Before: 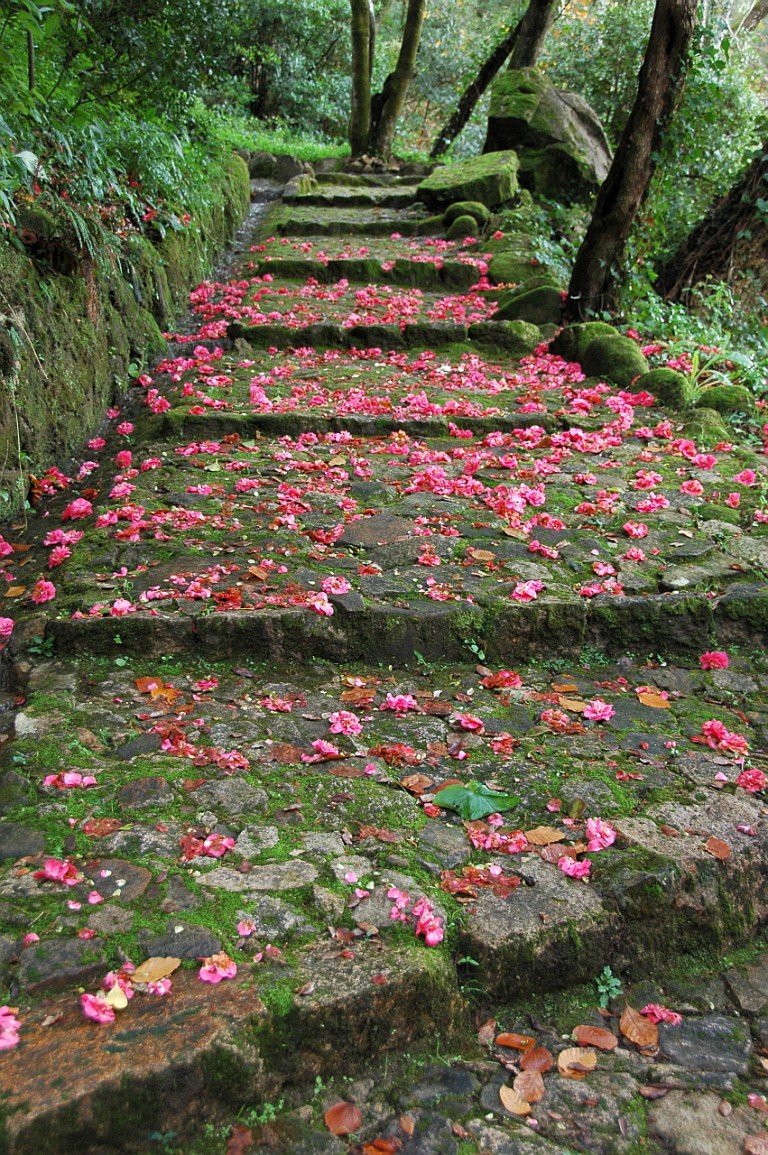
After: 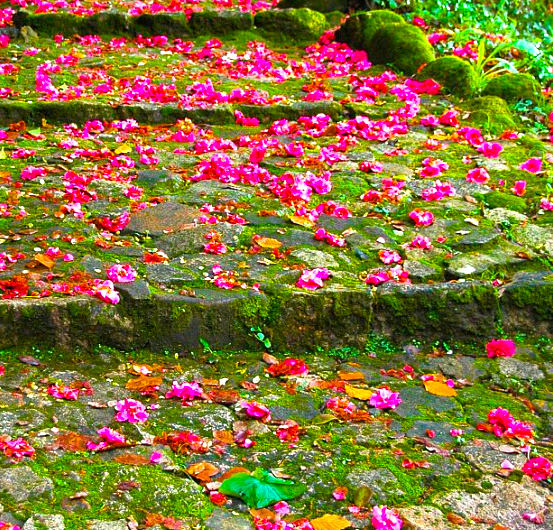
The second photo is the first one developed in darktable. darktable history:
crop and rotate: left 27.938%, top 27.046%, bottom 27.046%
color balance rgb: linear chroma grading › global chroma 42%, perceptual saturation grading › global saturation 42%, perceptual brilliance grading › global brilliance 25%, global vibrance 33%
